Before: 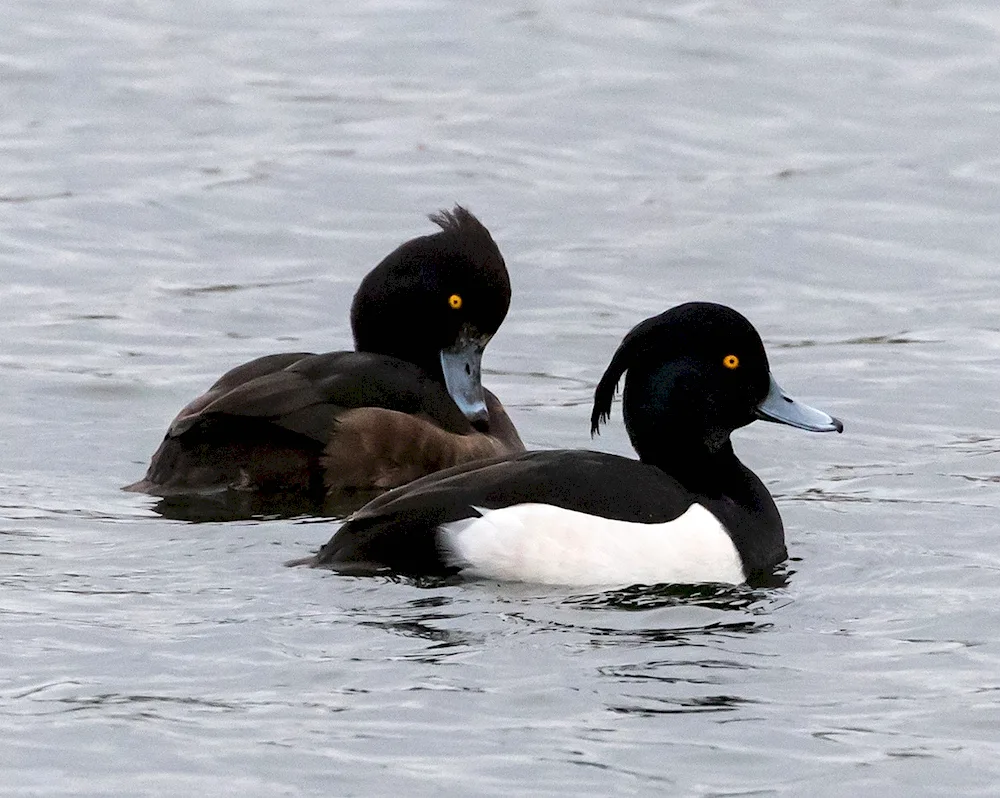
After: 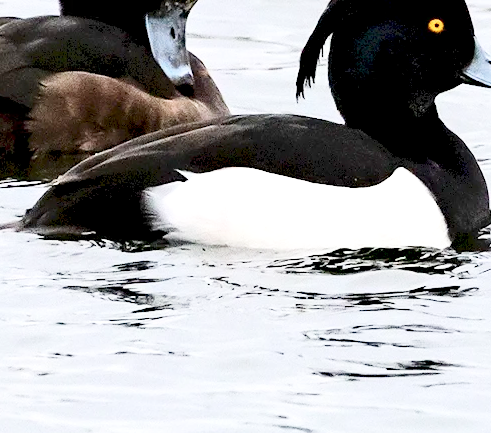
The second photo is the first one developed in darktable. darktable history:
crop: left 29.534%, top 42.199%, right 21.29%, bottom 3.476%
base curve: curves: ch0 [(0, 0) (0.204, 0.334) (0.55, 0.733) (1, 1)], fusion 1, preserve colors none
contrast brightness saturation: contrast 0.243, brightness 0.094
